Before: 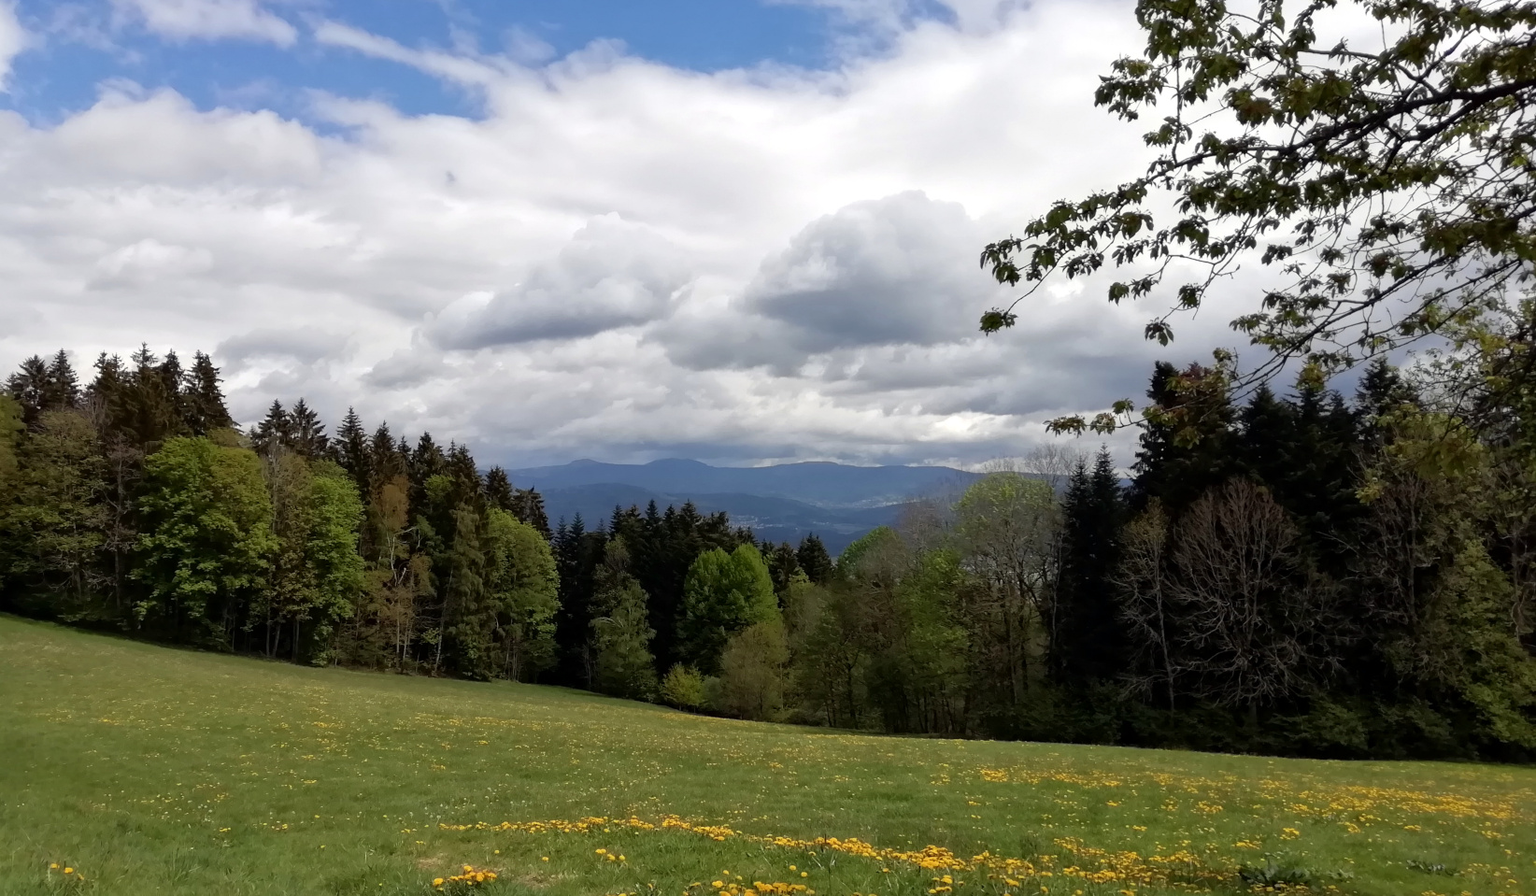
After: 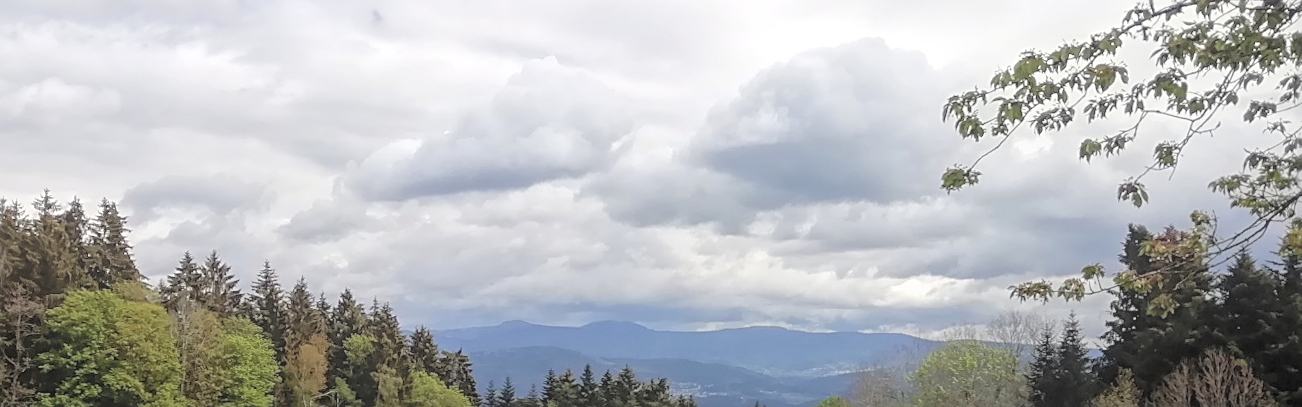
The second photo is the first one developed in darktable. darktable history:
contrast brightness saturation: brightness 0.28
white balance: emerald 1
crop: left 7.036%, top 18.398%, right 14.379%, bottom 40.043%
local contrast: highlights 73%, shadows 15%, midtone range 0.197
rotate and perspective: rotation 0.8°, automatic cropping off
shadows and highlights: shadows 30.86, highlights 0, soften with gaussian
sharpen: on, module defaults
